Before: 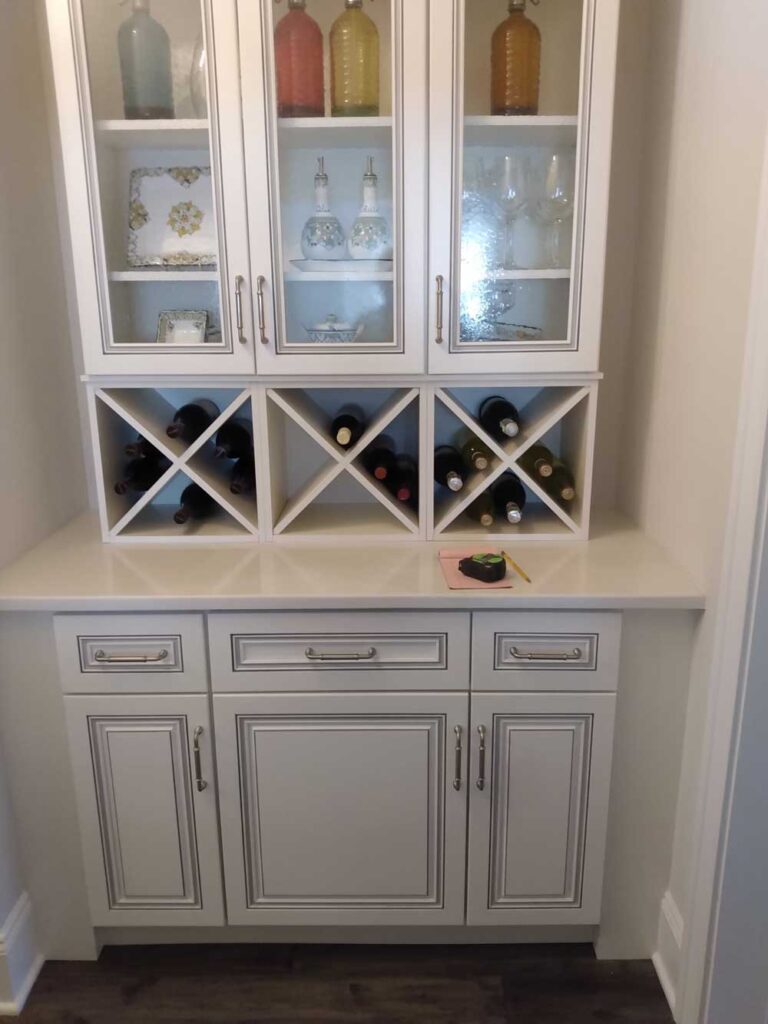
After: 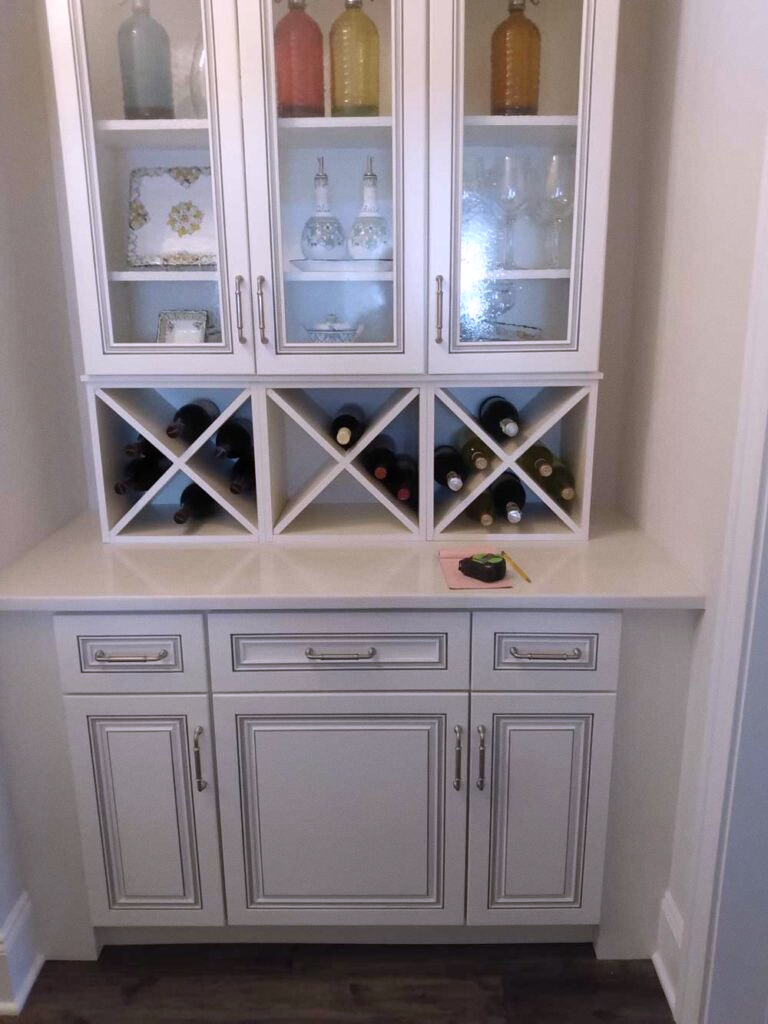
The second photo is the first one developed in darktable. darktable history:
grain: coarseness 0.09 ISO, strength 10%
white balance: red 1.004, blue 1.096
